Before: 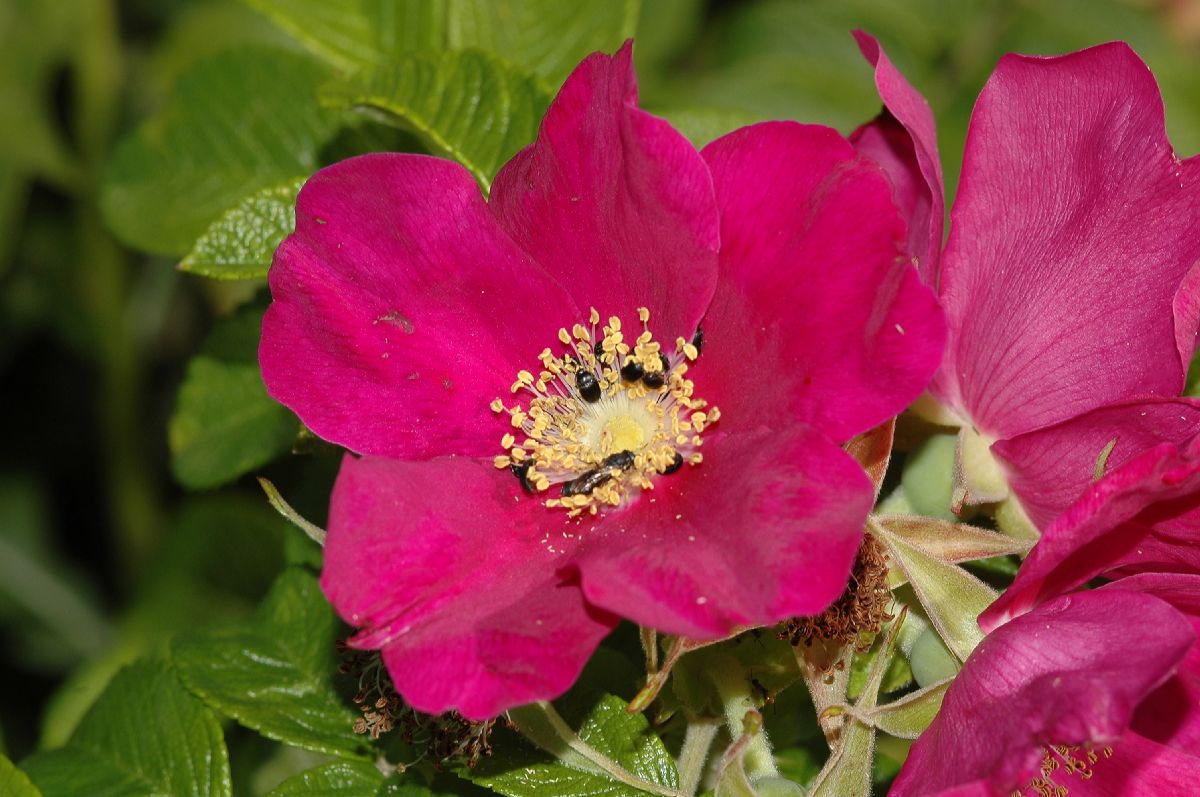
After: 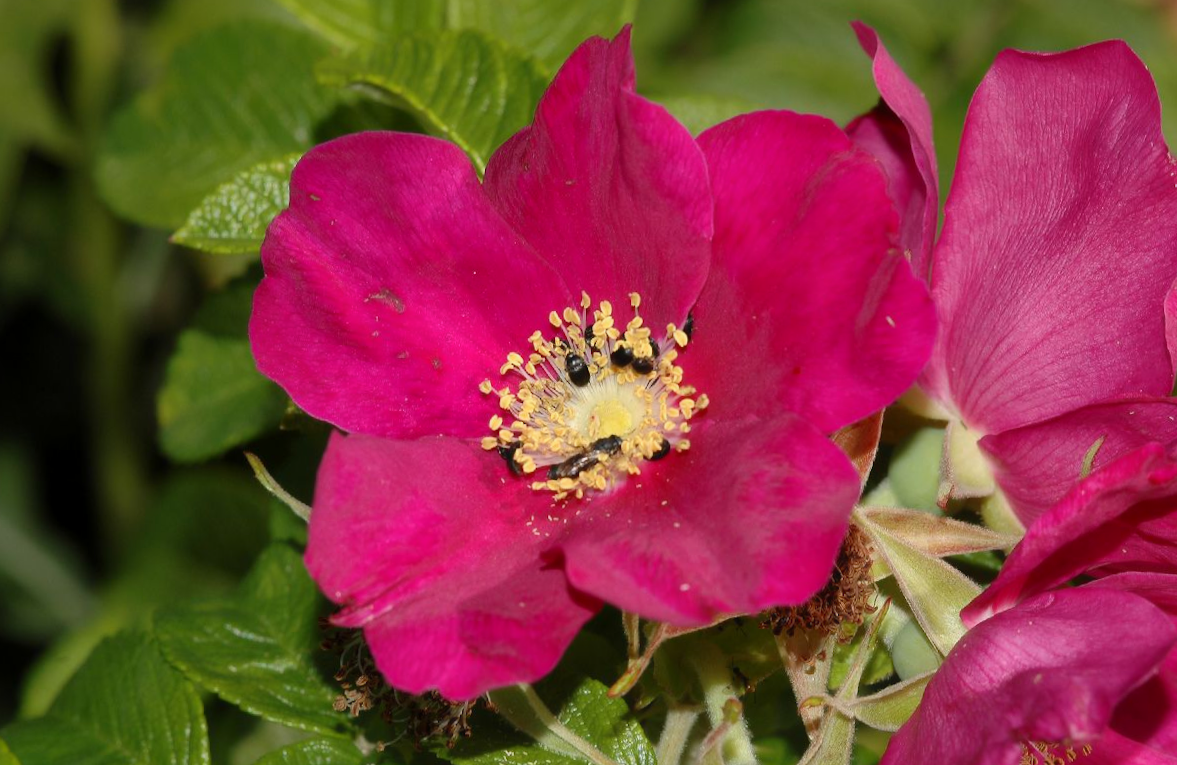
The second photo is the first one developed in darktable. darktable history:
contrast equalizer: octaves 7, y [[0.502, 0.505, 0.512, 0.529, 0.564, 0.588], [0.5 ×6], [0.502, 0.505, 0.512, 0.529, 0.564, 0.588], [0, 0.001, 0.001, 0.004, 0.008, 0.011], [0, 0.001, 0.001, 0.004, 0.008, 0.011]], mix -1
rotate and perspective: rotation 1.57°, crop left 0.018, crop right 0.982, crop top 0.039, crop bottom 0.961
local contrast: mode bilateral grid, contrast 20, coarseness 50, detail 120%, midtone range 0.2
